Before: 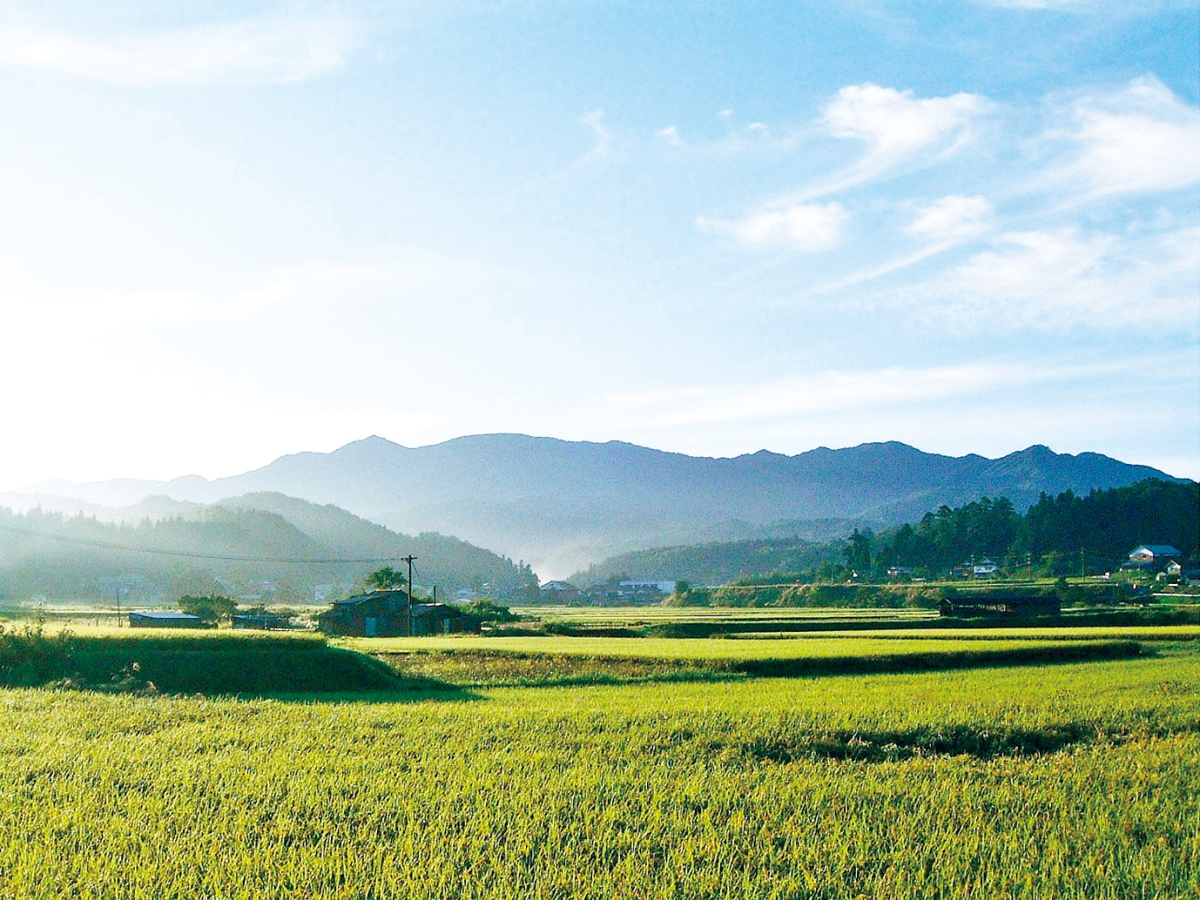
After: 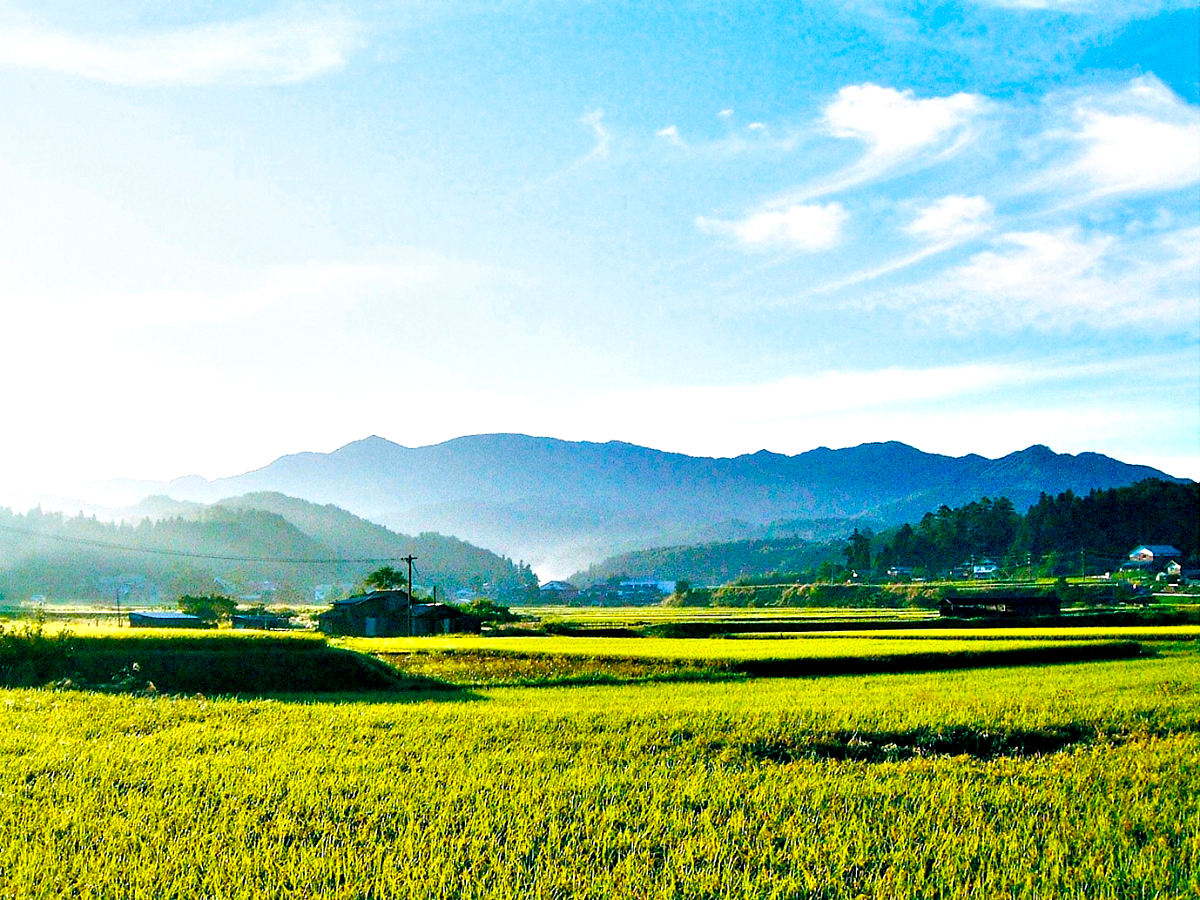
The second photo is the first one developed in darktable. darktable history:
contrast equalizer: y [[0.6 ×6], [0.55 ×6], [0 ×6], [0 ×6], [0 ×6]]
color balance rgb: linear chroma grading › global chroma 15.114%, perceptual saturation grading › global saturation 30.327%, global vibrance 20%
tone equalizer: edges refinement/feathering 500, mask exposure compensation -1.57 EV, preserve details no
